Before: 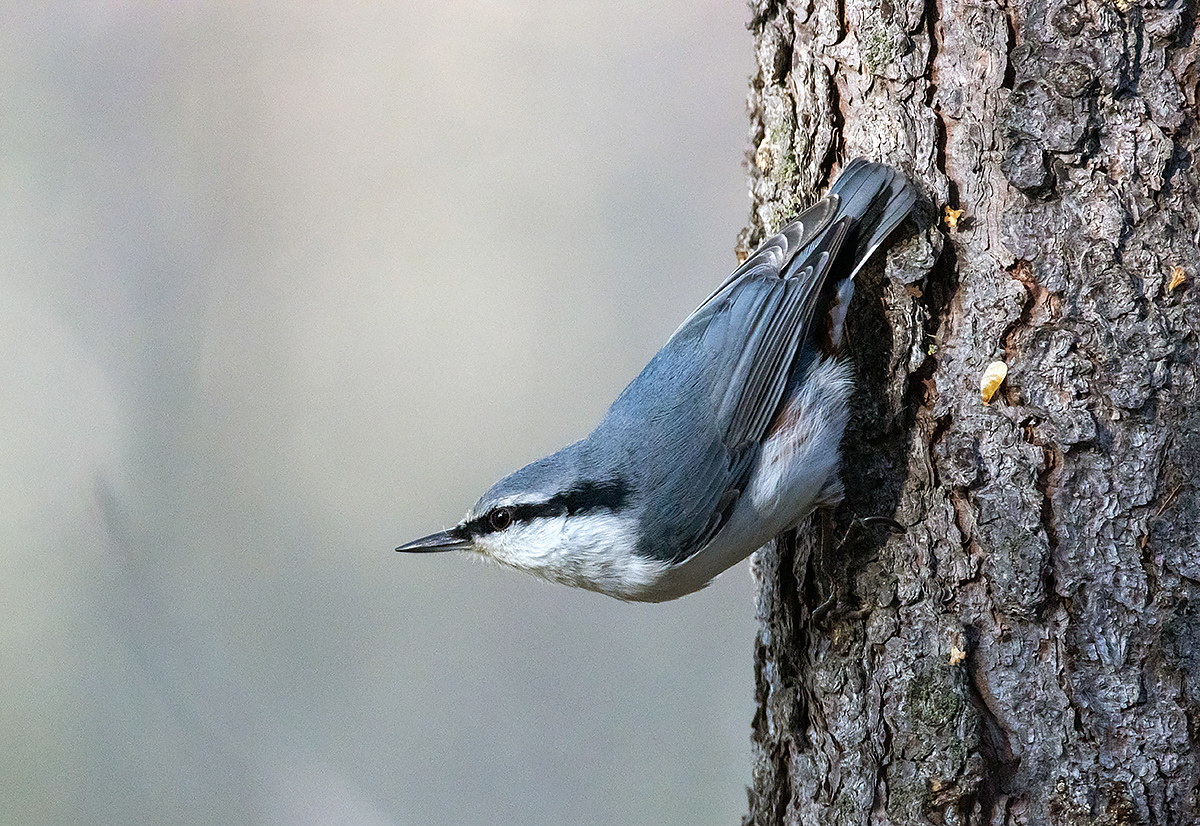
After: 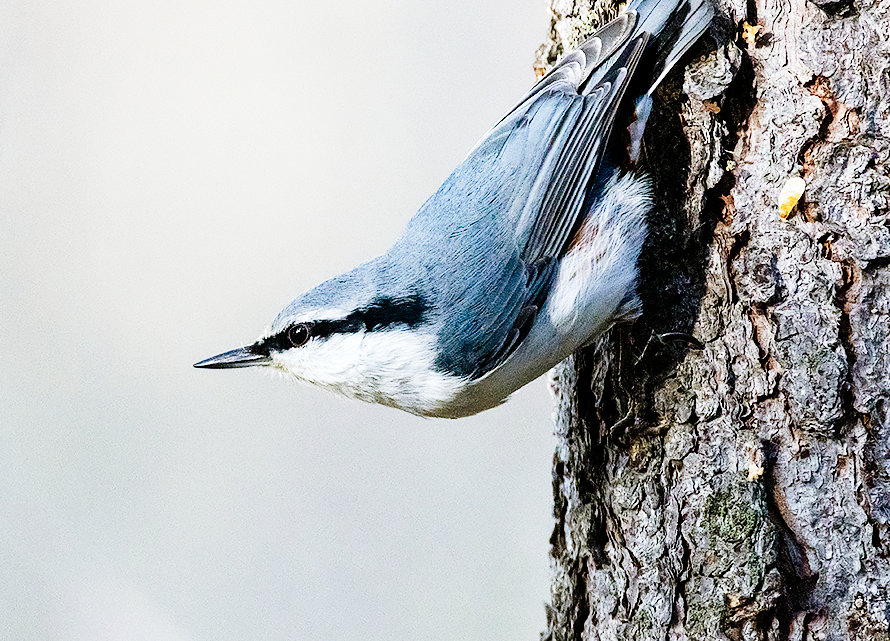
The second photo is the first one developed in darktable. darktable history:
tone curve: curves: ch0 [(0, 0) (0.004, 0) (0.133, 0.071) (0.325, 0.456) (0.832, 0.957) (1, 1)], preserve colors none
crop: left 16.839%, top 22.377%, right 8.916%
